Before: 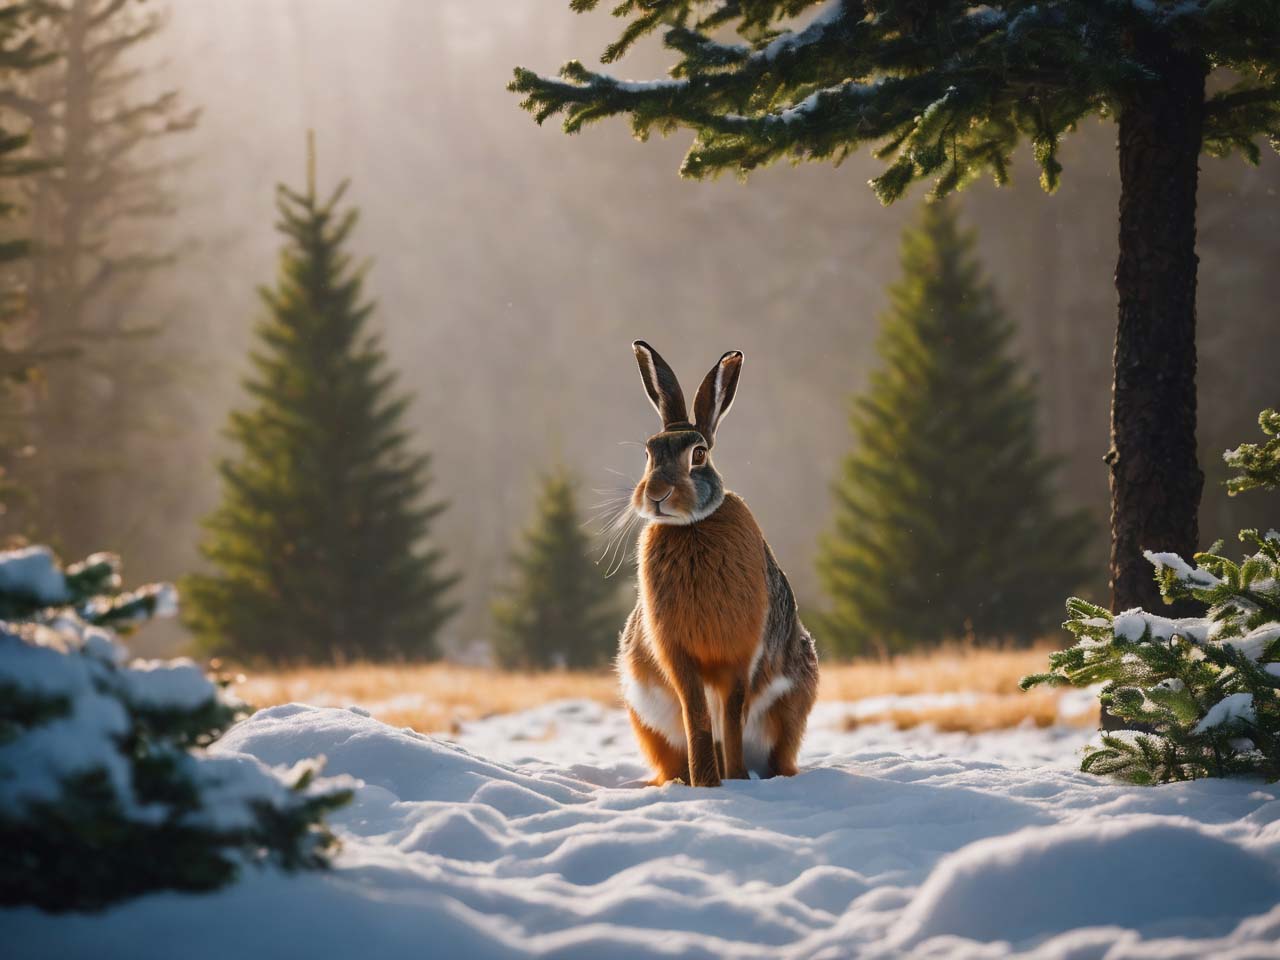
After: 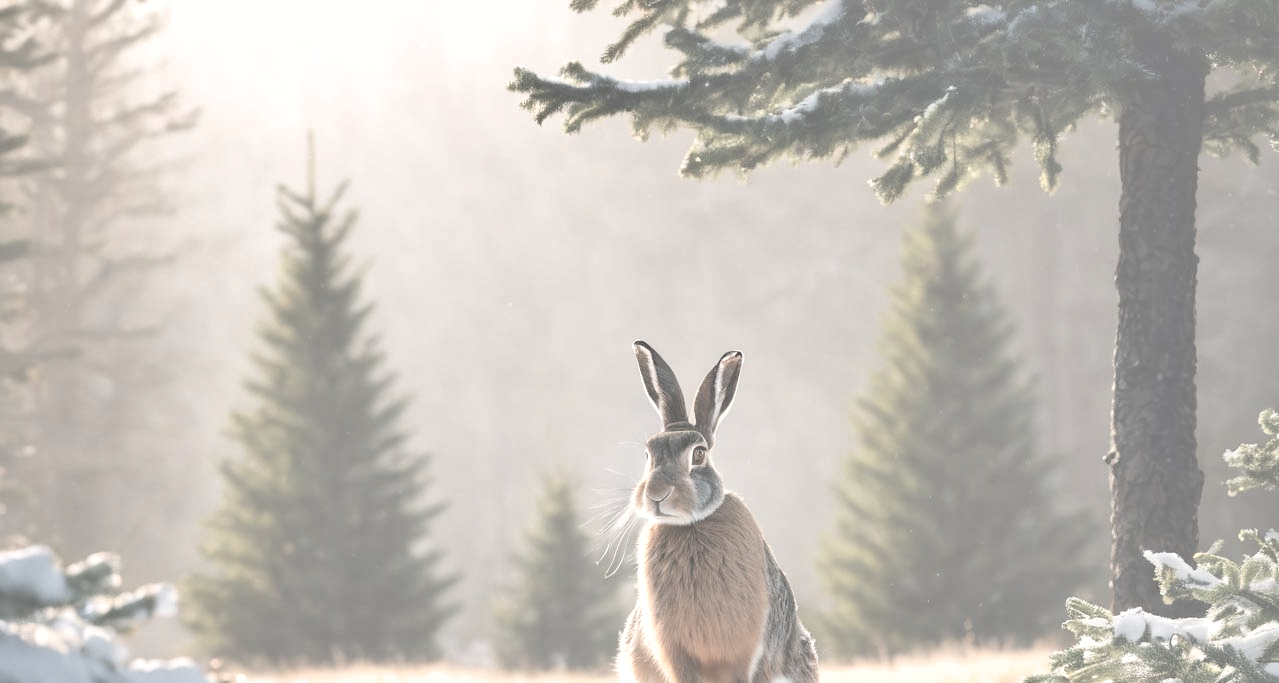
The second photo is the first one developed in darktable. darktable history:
contrast brightness saturation: contrast -0.335, brightness 0.763, saturation -0.784
exposure: black level correction 0, exposure 1.744 EV, compensate highlight preservation false
shadows and highlights: low approximation 0.01, soften with gaussian
crop: right 0.001%, bottom 28.838%
